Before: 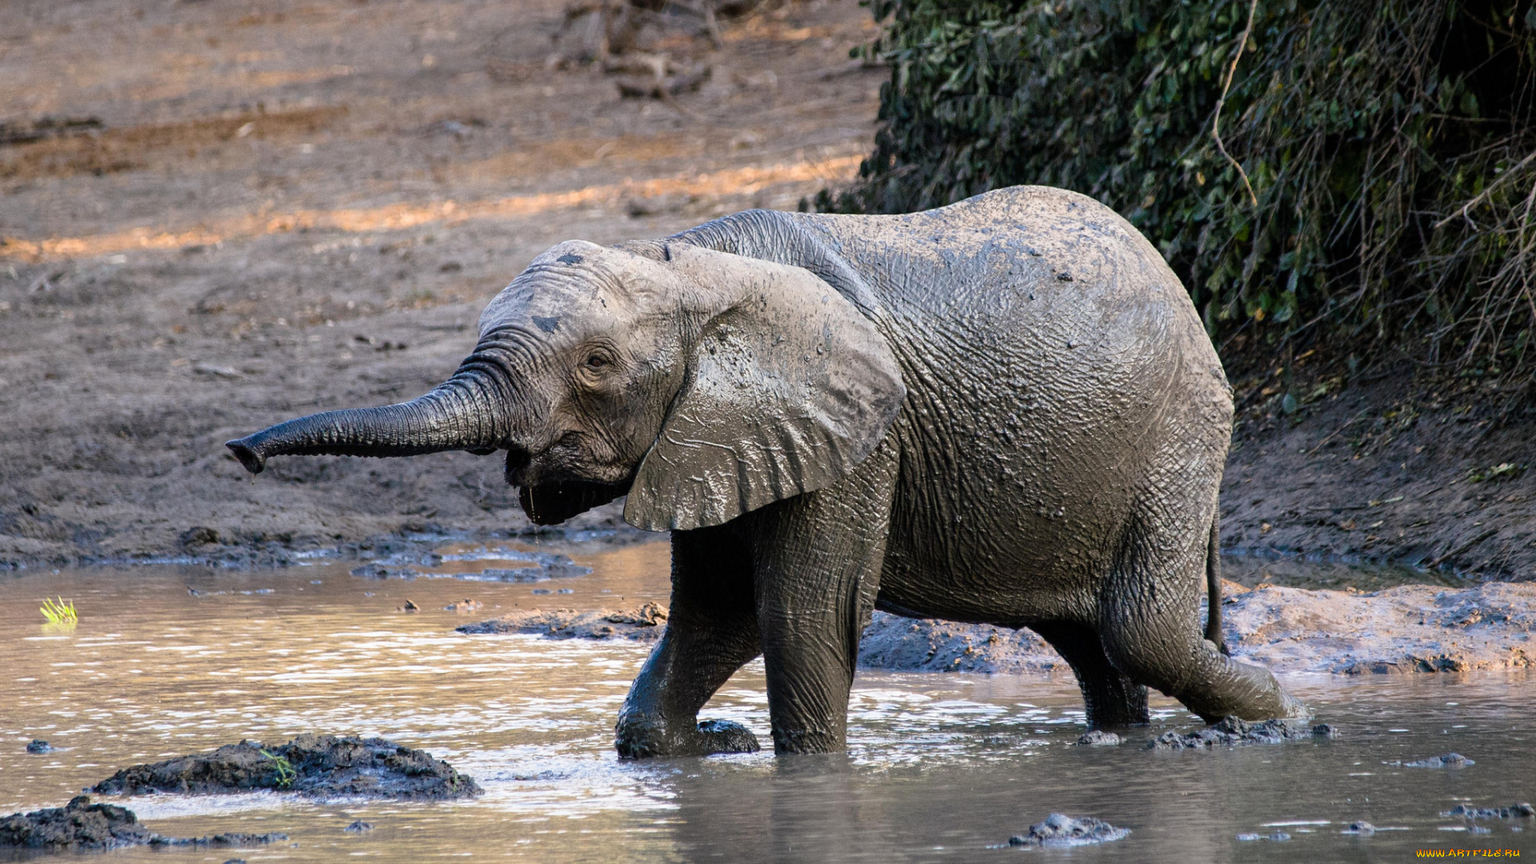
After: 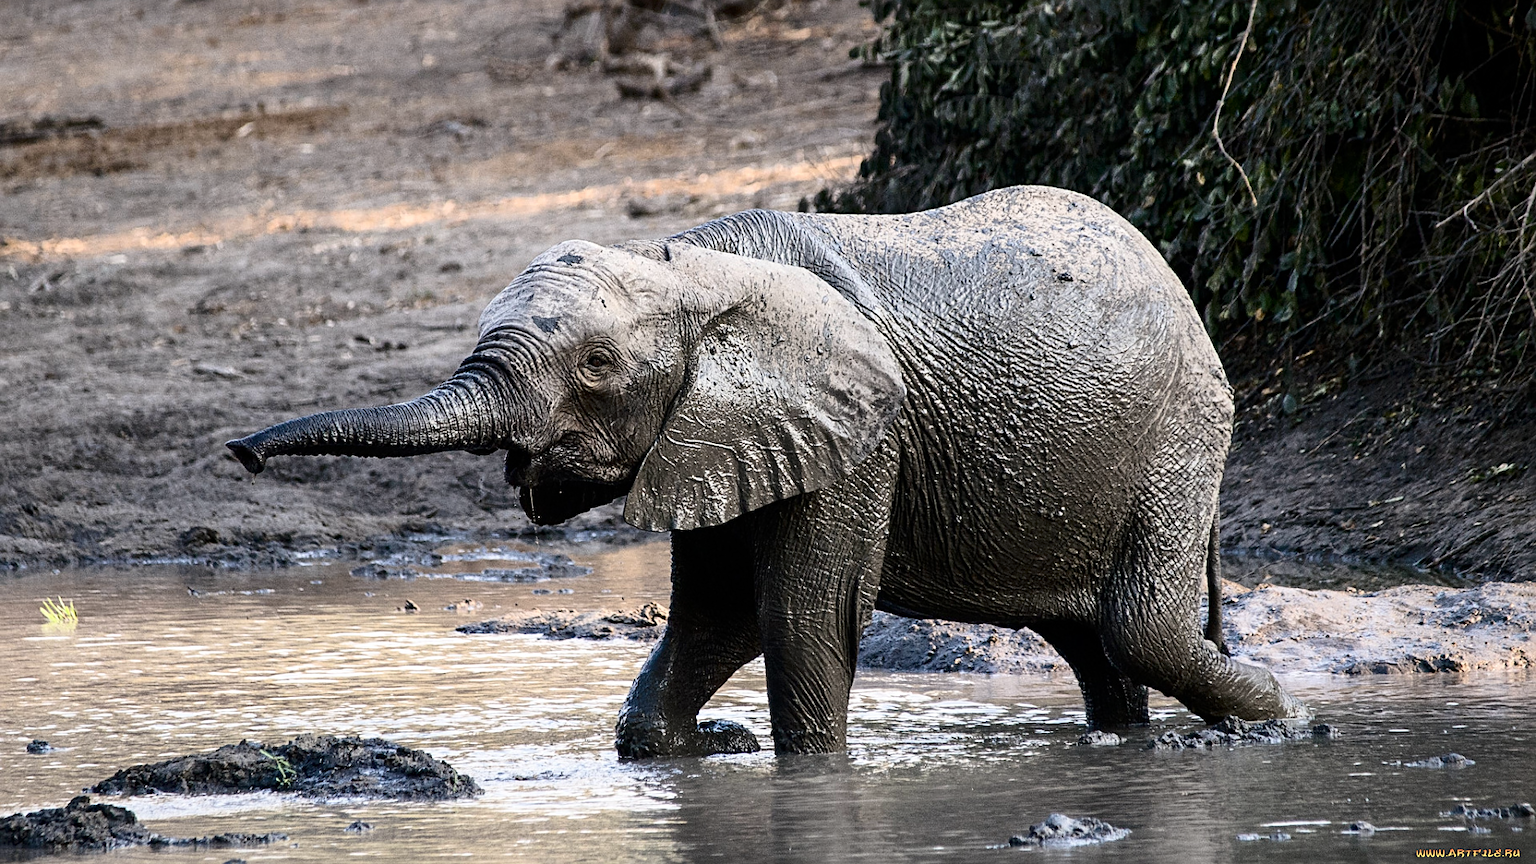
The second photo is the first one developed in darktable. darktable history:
sharpen: amount 0.498
contrast brightness saturation: contrast 0.251, saturation -0.313
